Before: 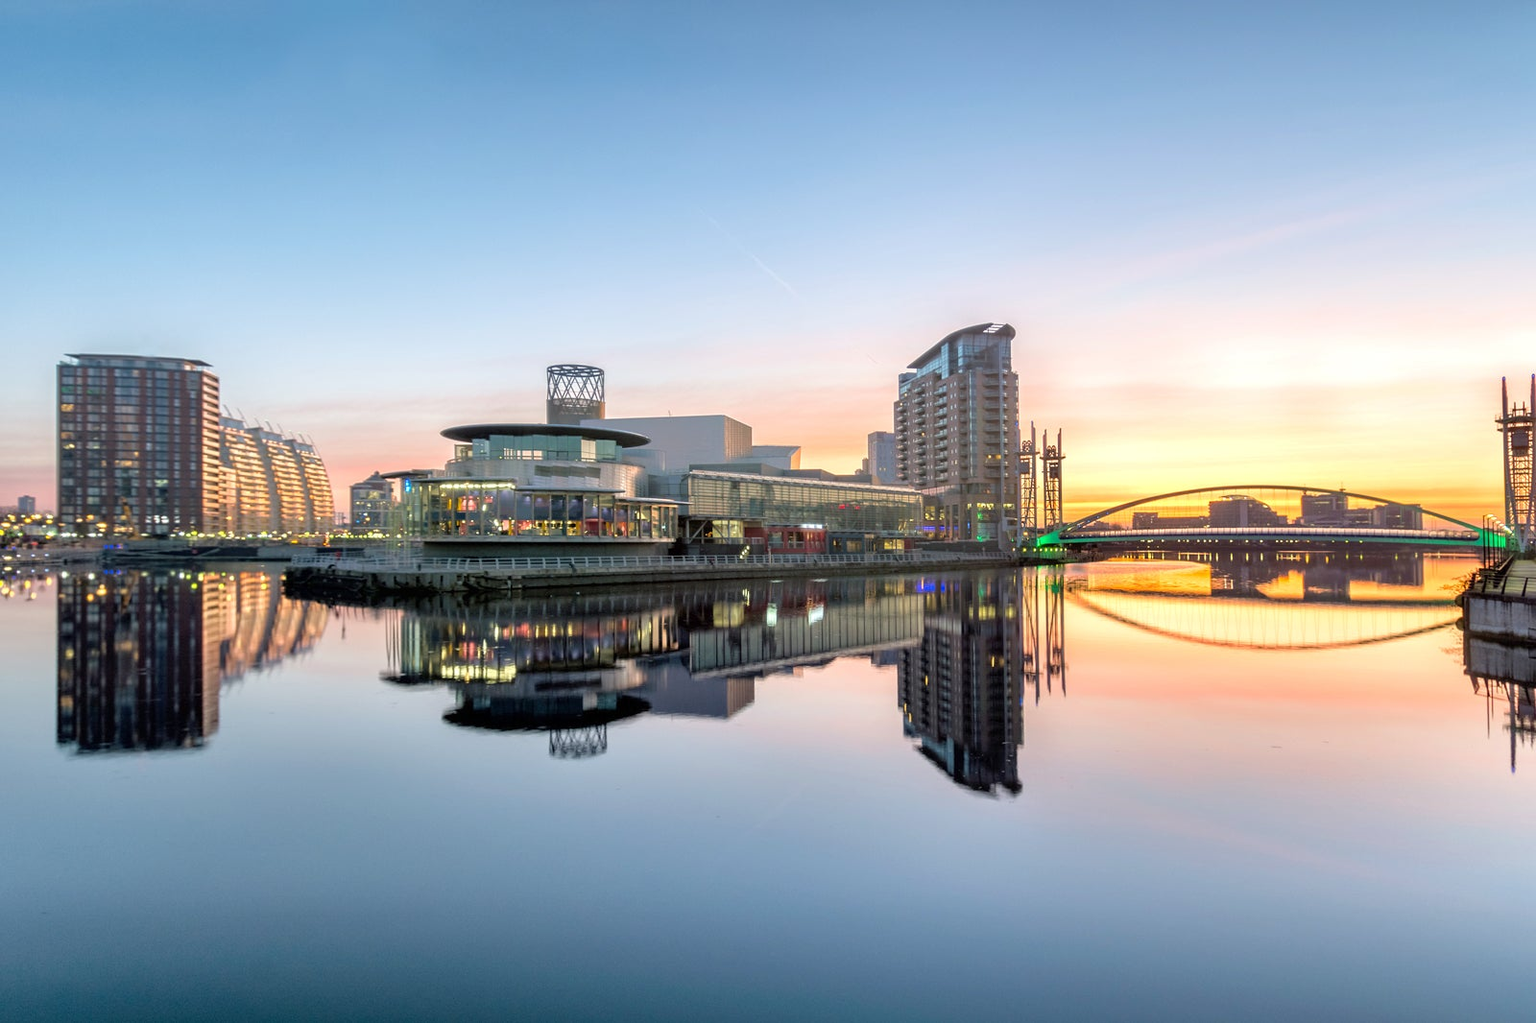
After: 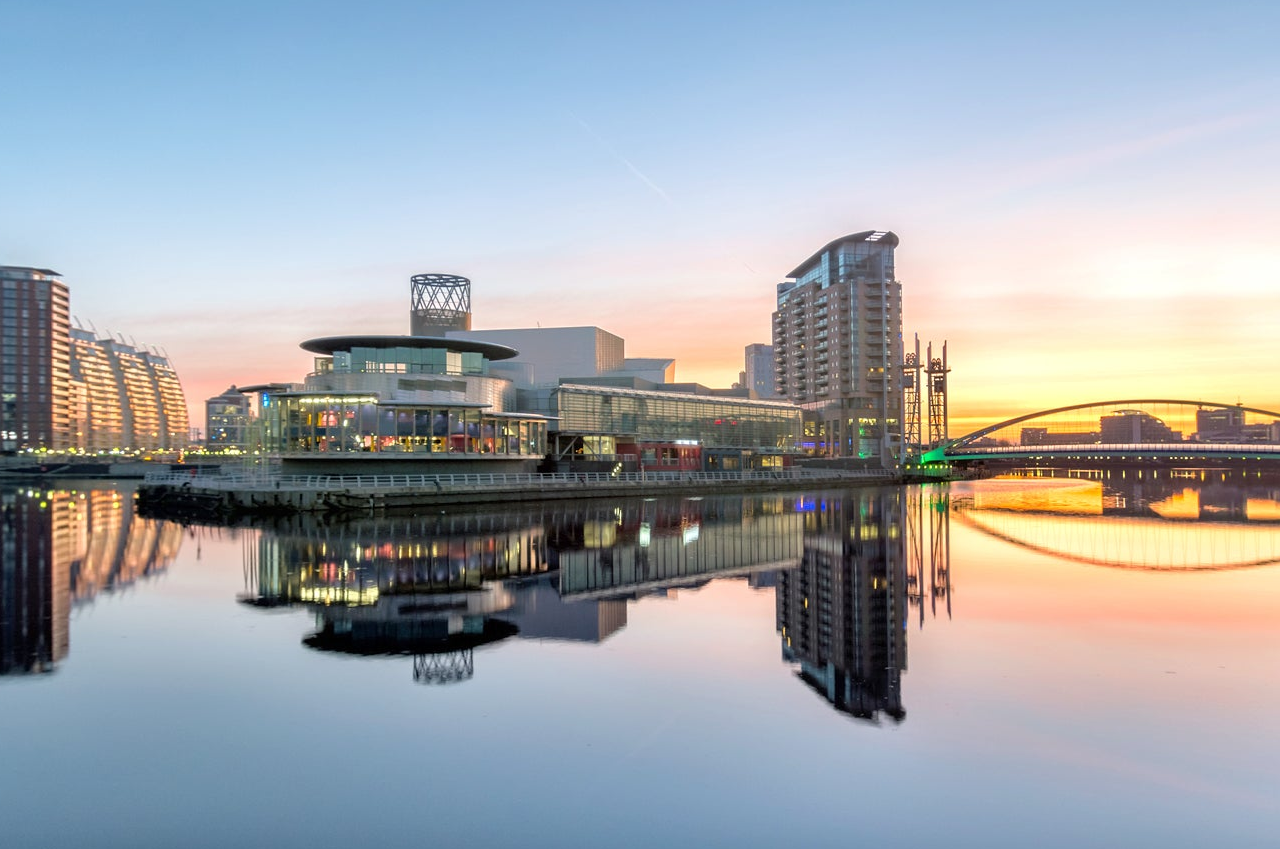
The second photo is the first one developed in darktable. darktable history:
crop and rotate: left 10.004%, top 9.964%, right 9.967%, bottom 10.3%
